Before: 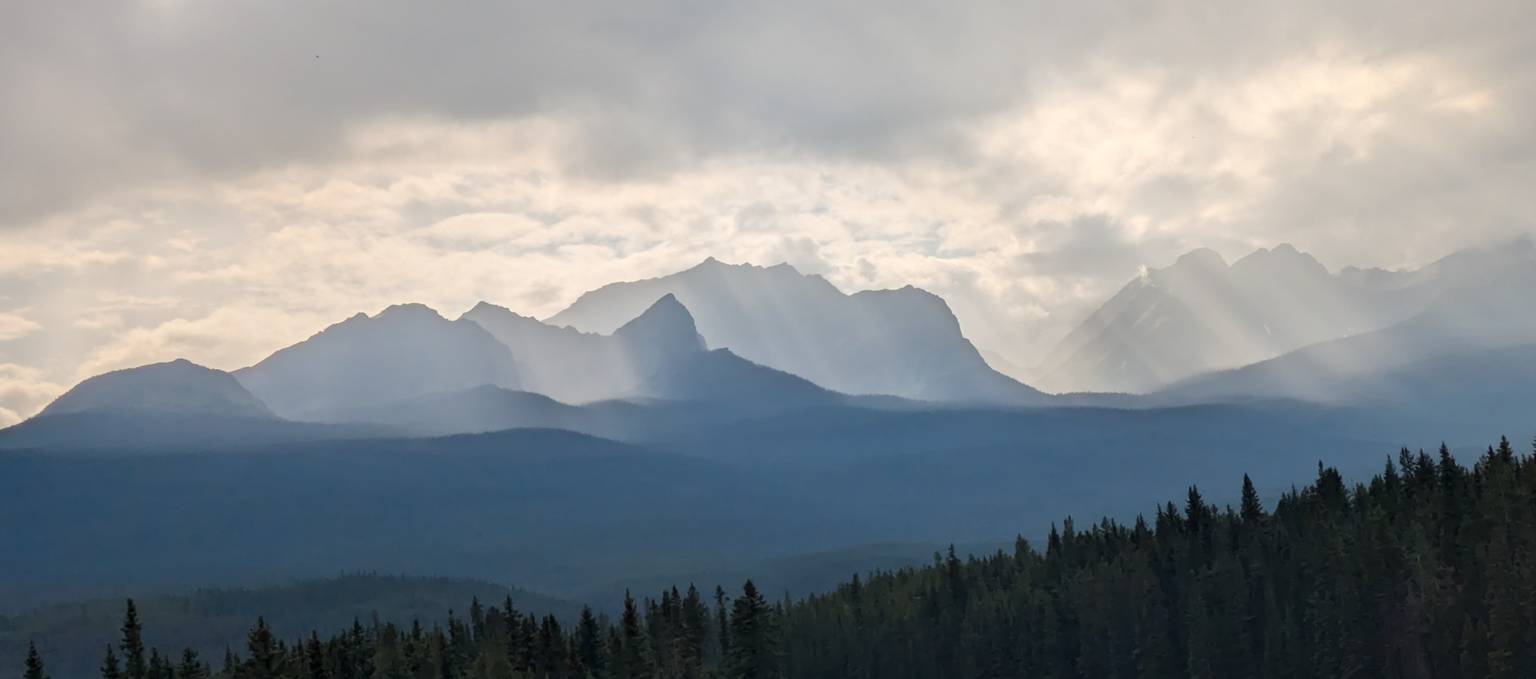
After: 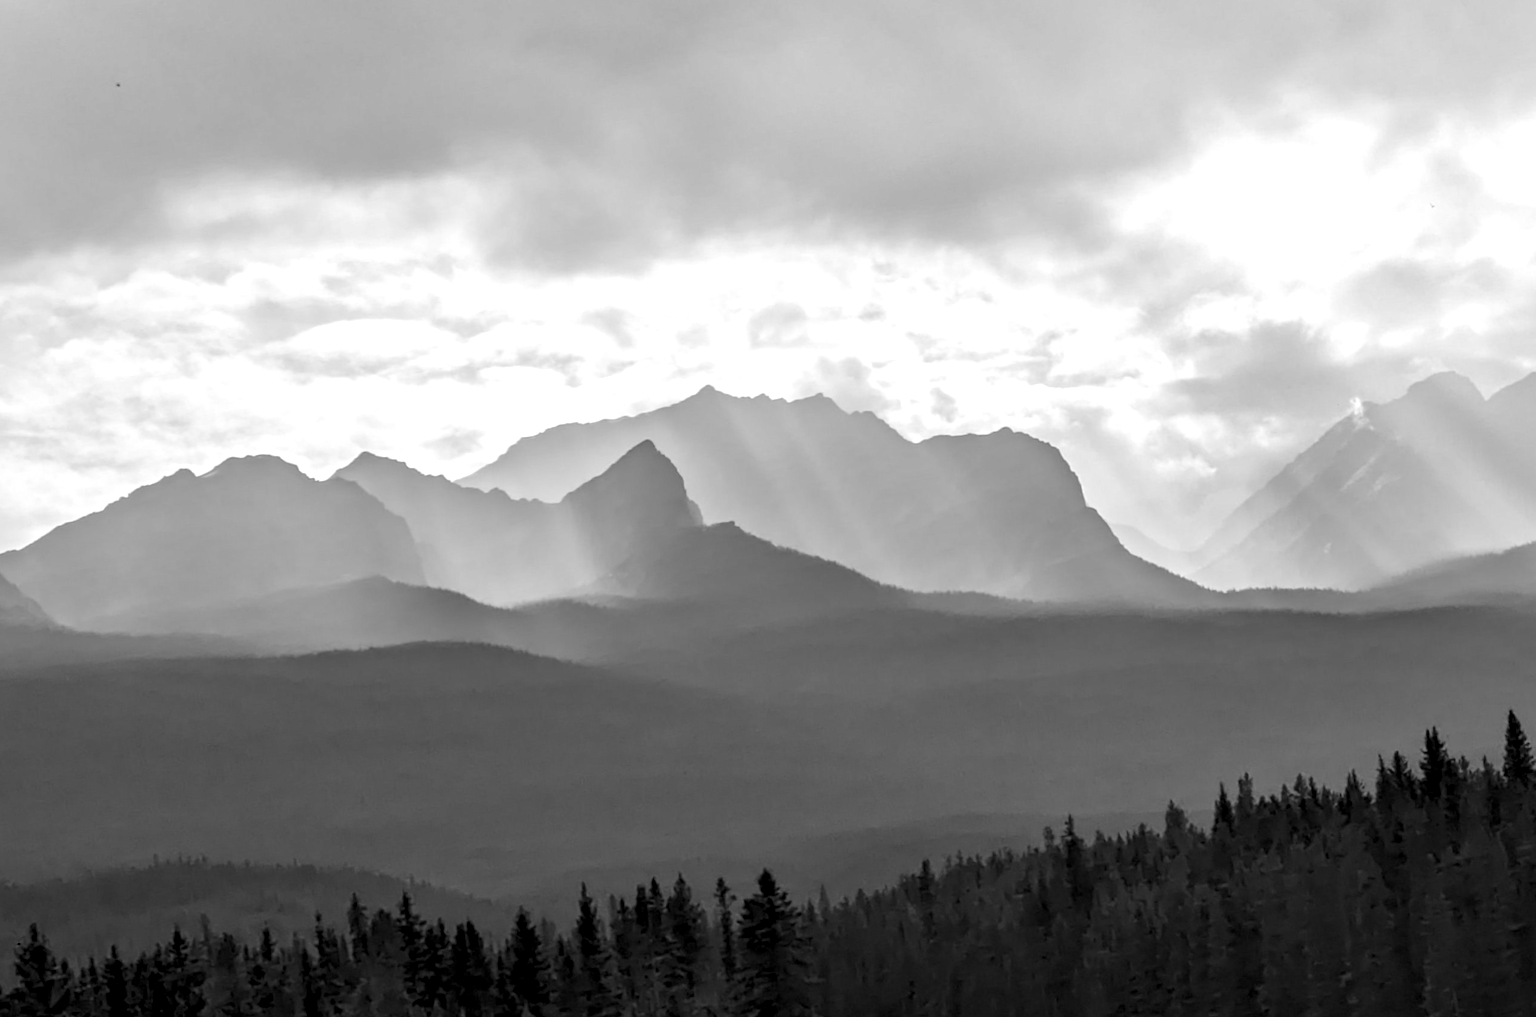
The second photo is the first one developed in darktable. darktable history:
crop and rotate: left 15.546%, right 17.787%
monochrome: on, module defaults
exposure: exposure 0.127 EV, compensate highlight preservation false
local contrast: detail 144%
levels: levels [0.016, 0.492, 0.969]
